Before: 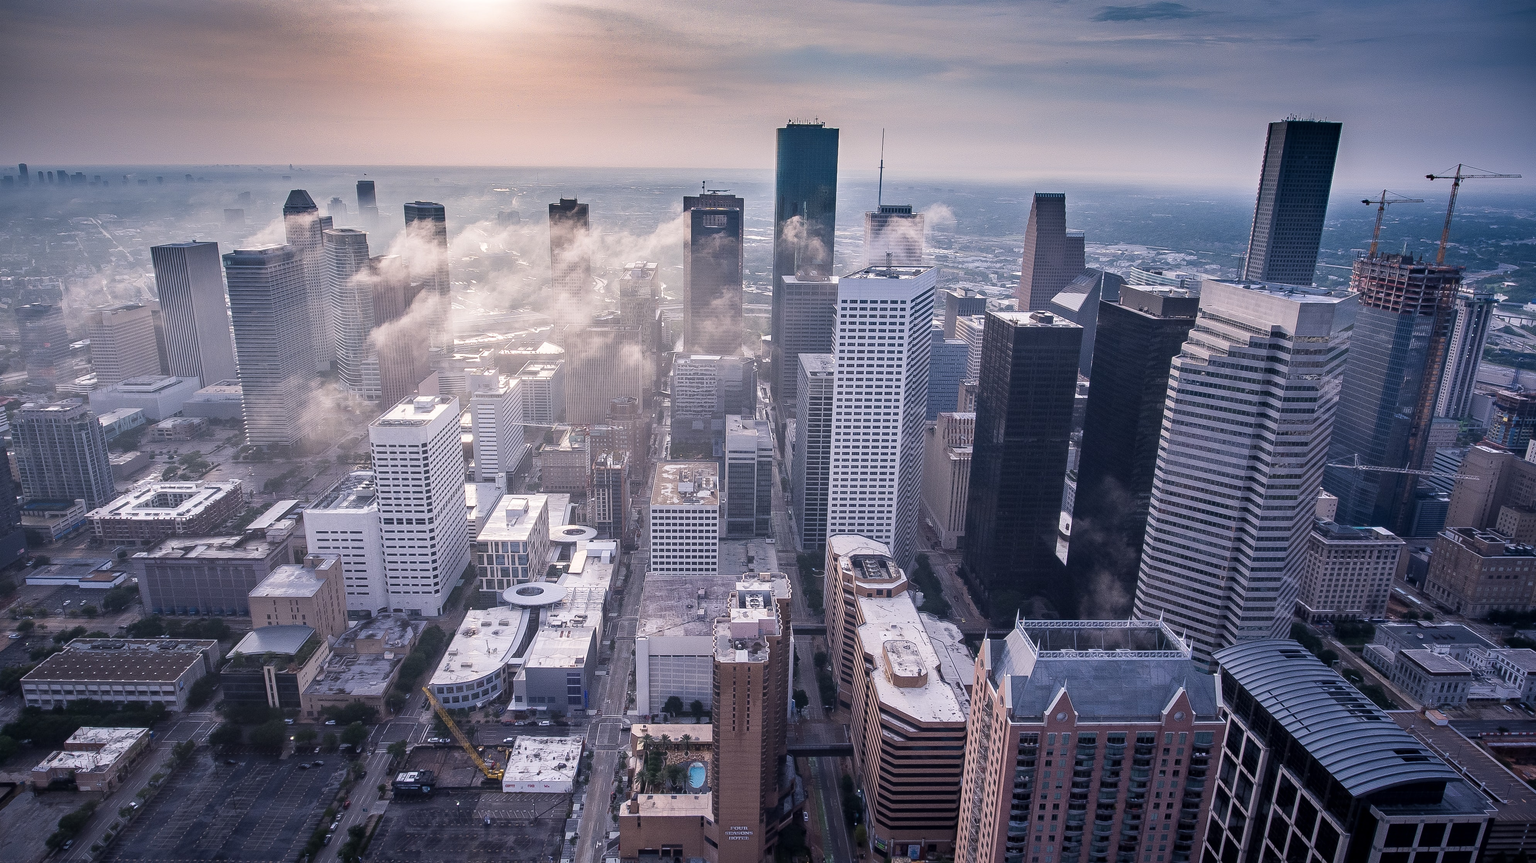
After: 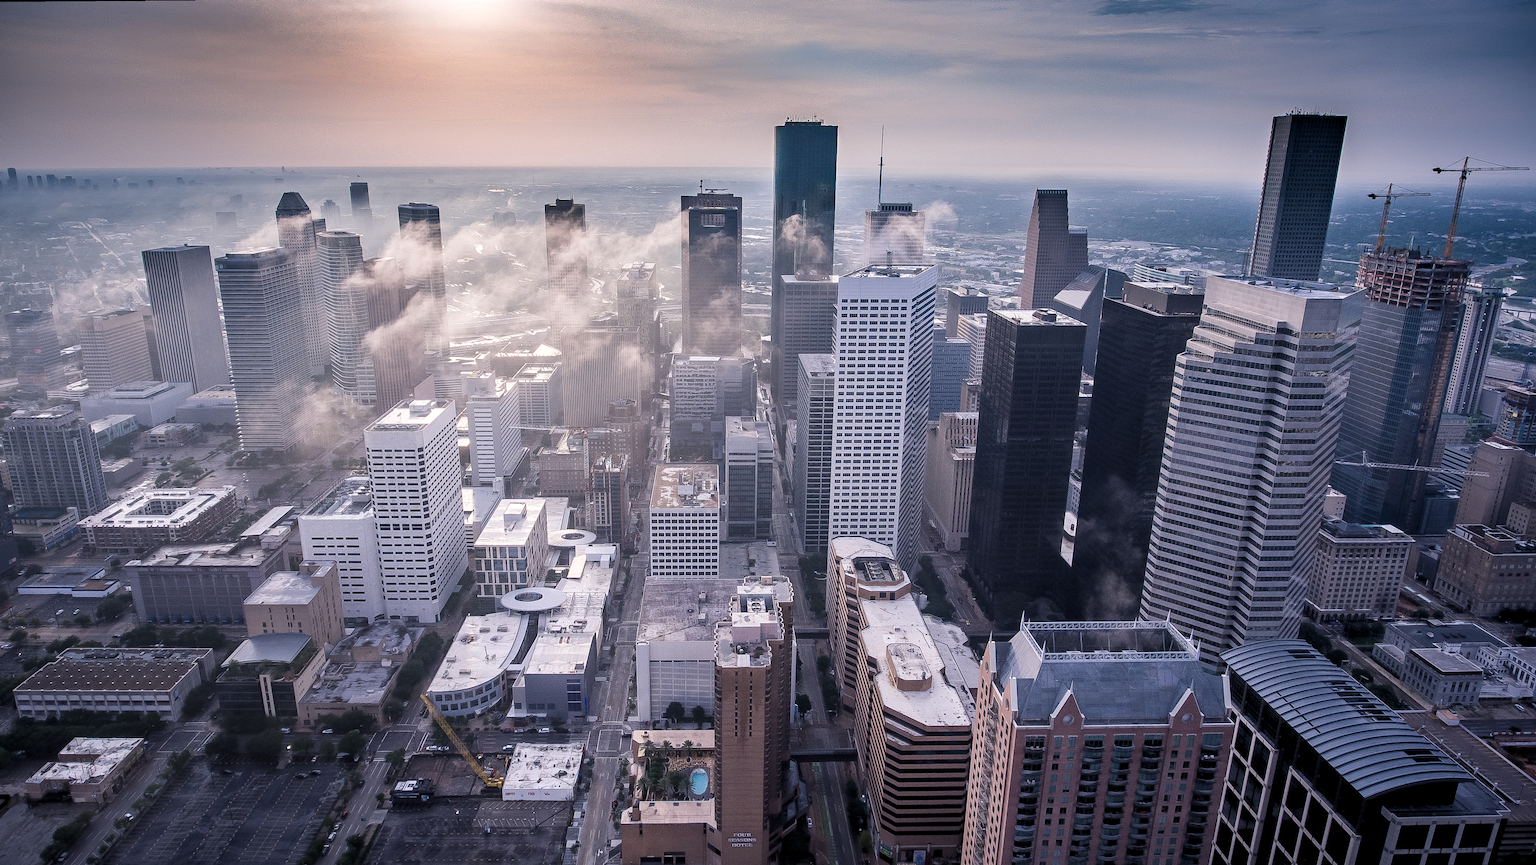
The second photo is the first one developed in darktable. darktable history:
levels: levels [0.026, 0.507, 0.987]
rotate and perspective: rotation -0.45°, automatic cropping original format, crop left 0.008, crop right 0.992, crop top 0.012, crop bottom 0.988
